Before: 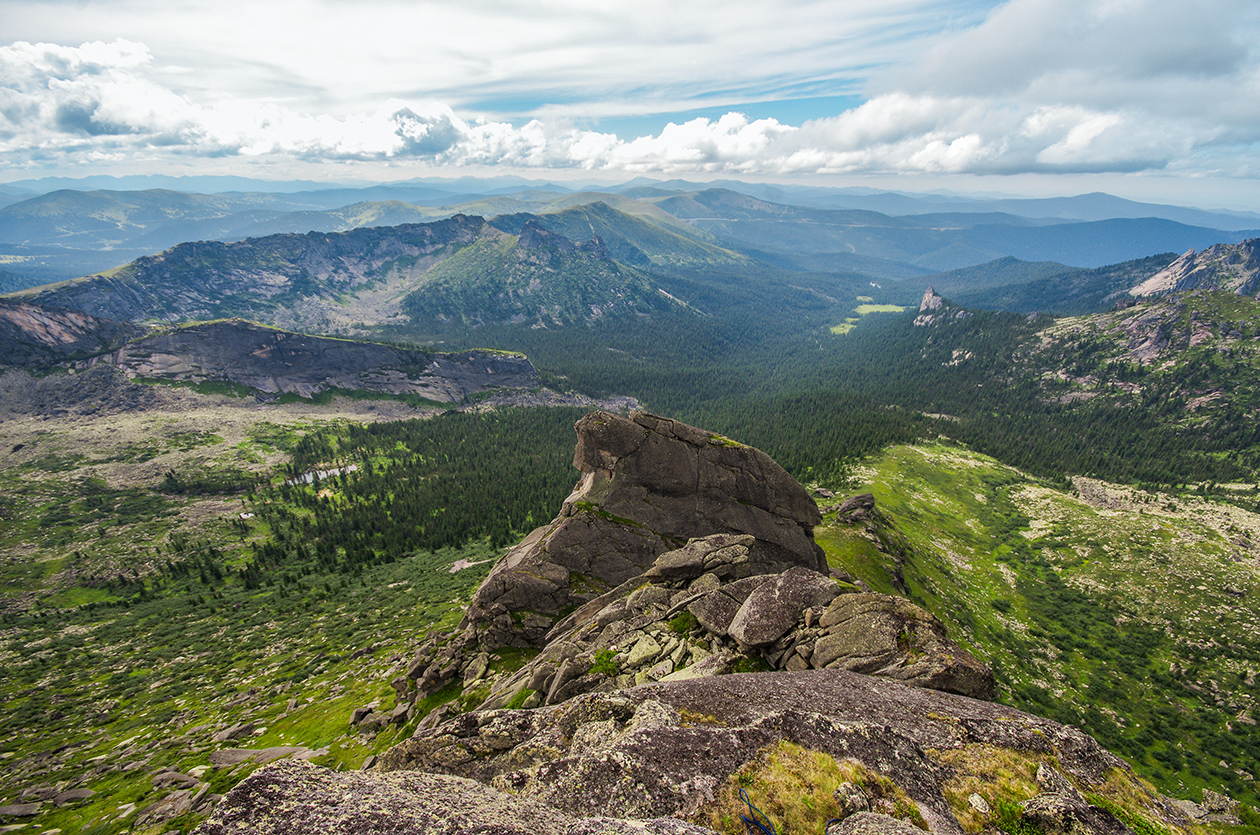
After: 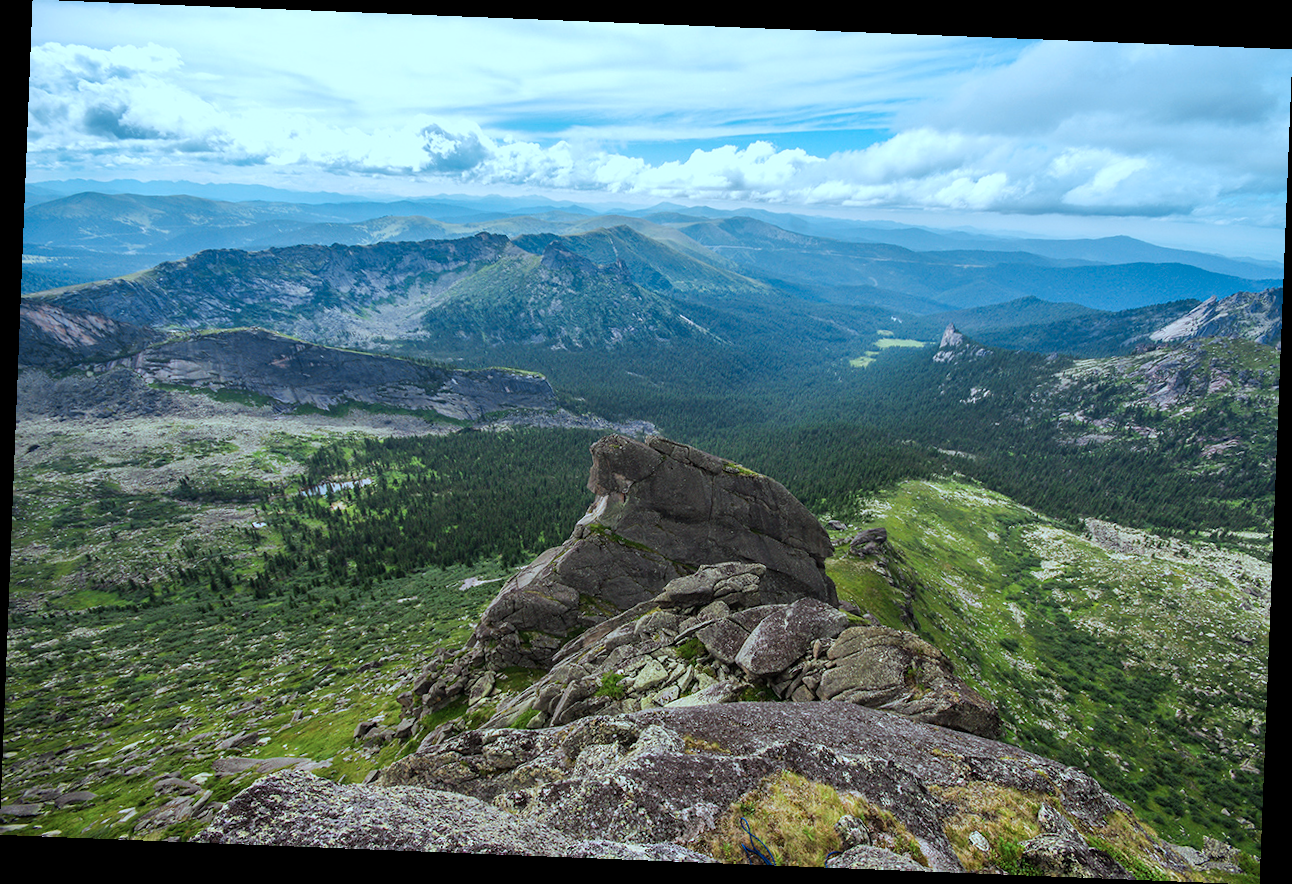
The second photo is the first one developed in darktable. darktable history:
rotate and perspective: rotation 2.27°, automatic cropping off
color correction: highlights a* -9.73, highlights b* -21.22
